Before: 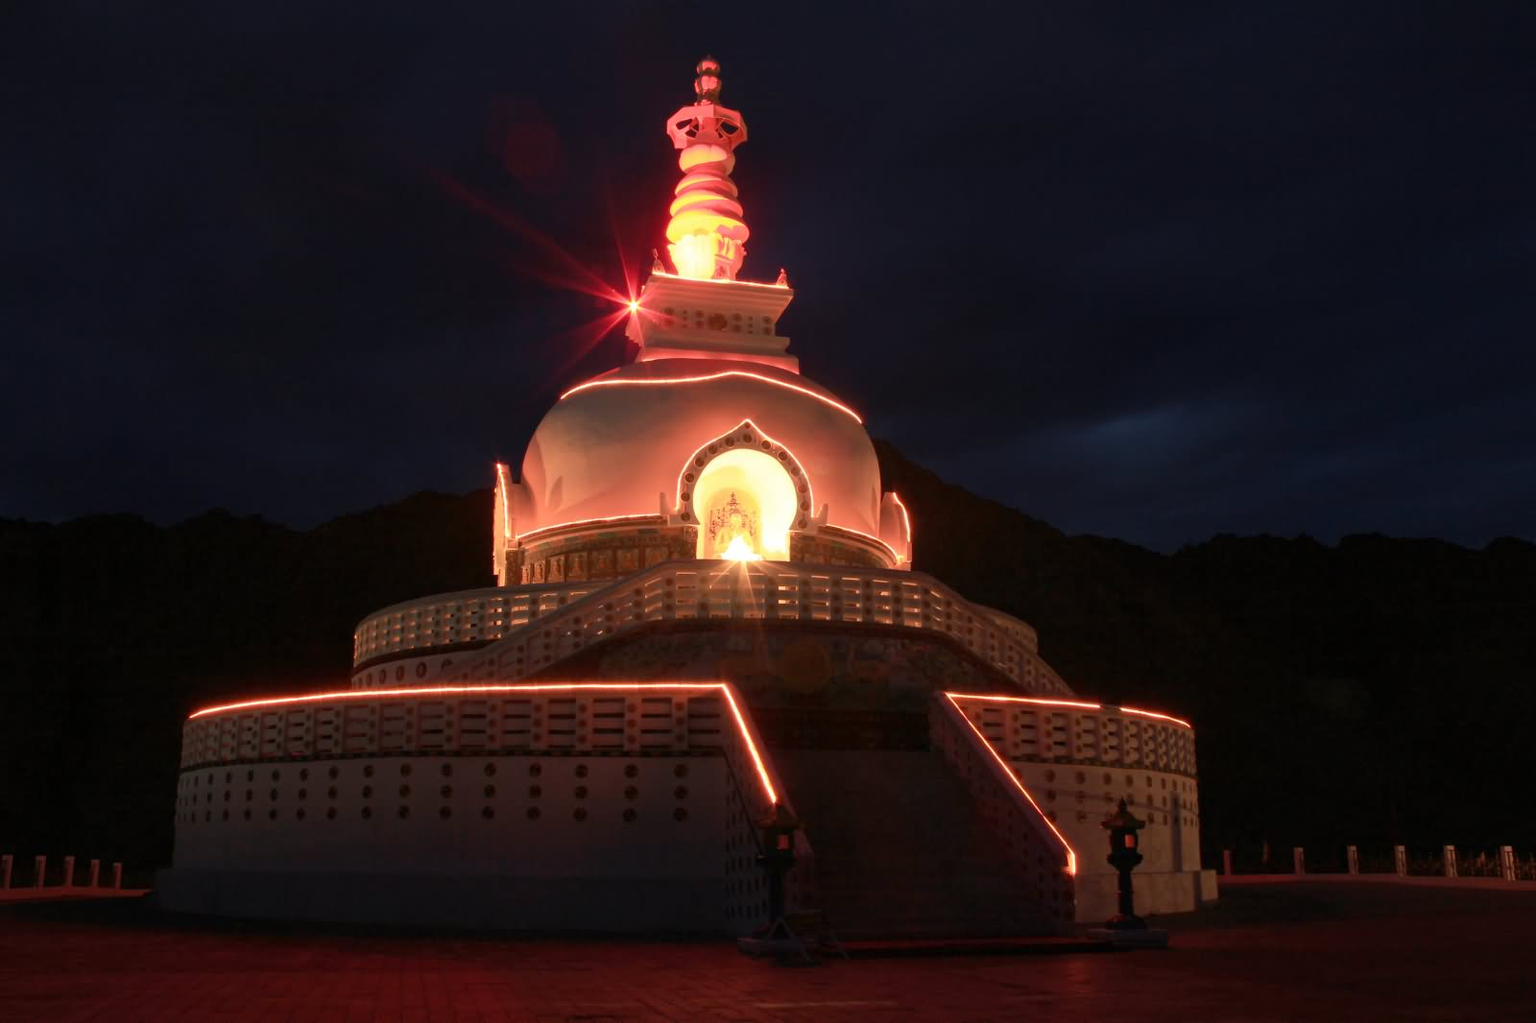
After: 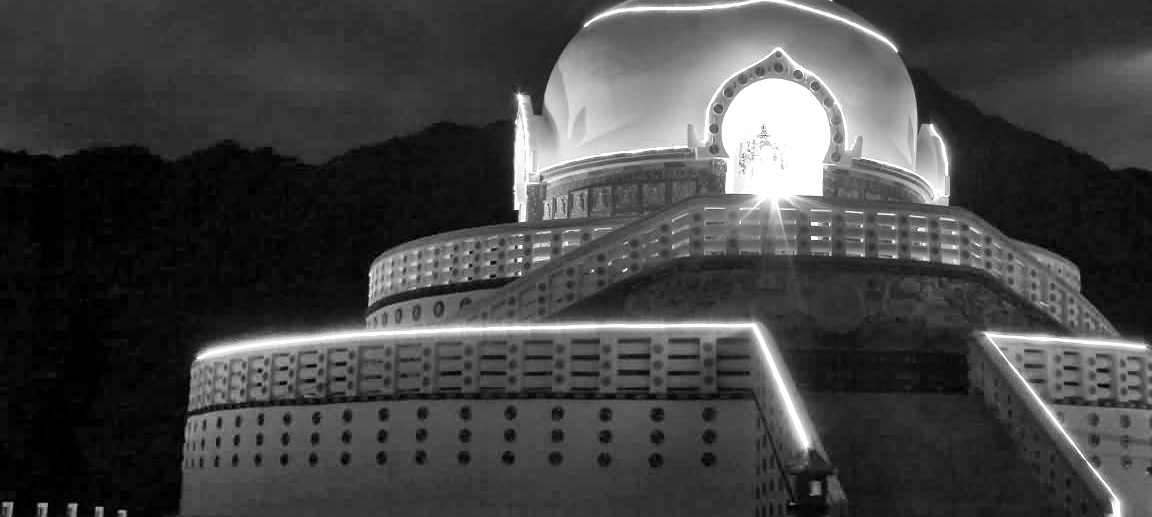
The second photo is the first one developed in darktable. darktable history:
shadows and highlights: shadows 60, soften with gaussian
sharpen: radius 1
crop: top 36.498%, right 27.964%, bottom 14.995%
exposure: black level correction 0.001, exposure 1.116 EV, compensate highlight preservation false
color calibration: output gray [0.22, 0.42, 0.37, 0], gray › normalize channels true, illuminant same as pipeline (D50), adaptation XYZ, x 0.346, y 0.359, gamut compression 0
